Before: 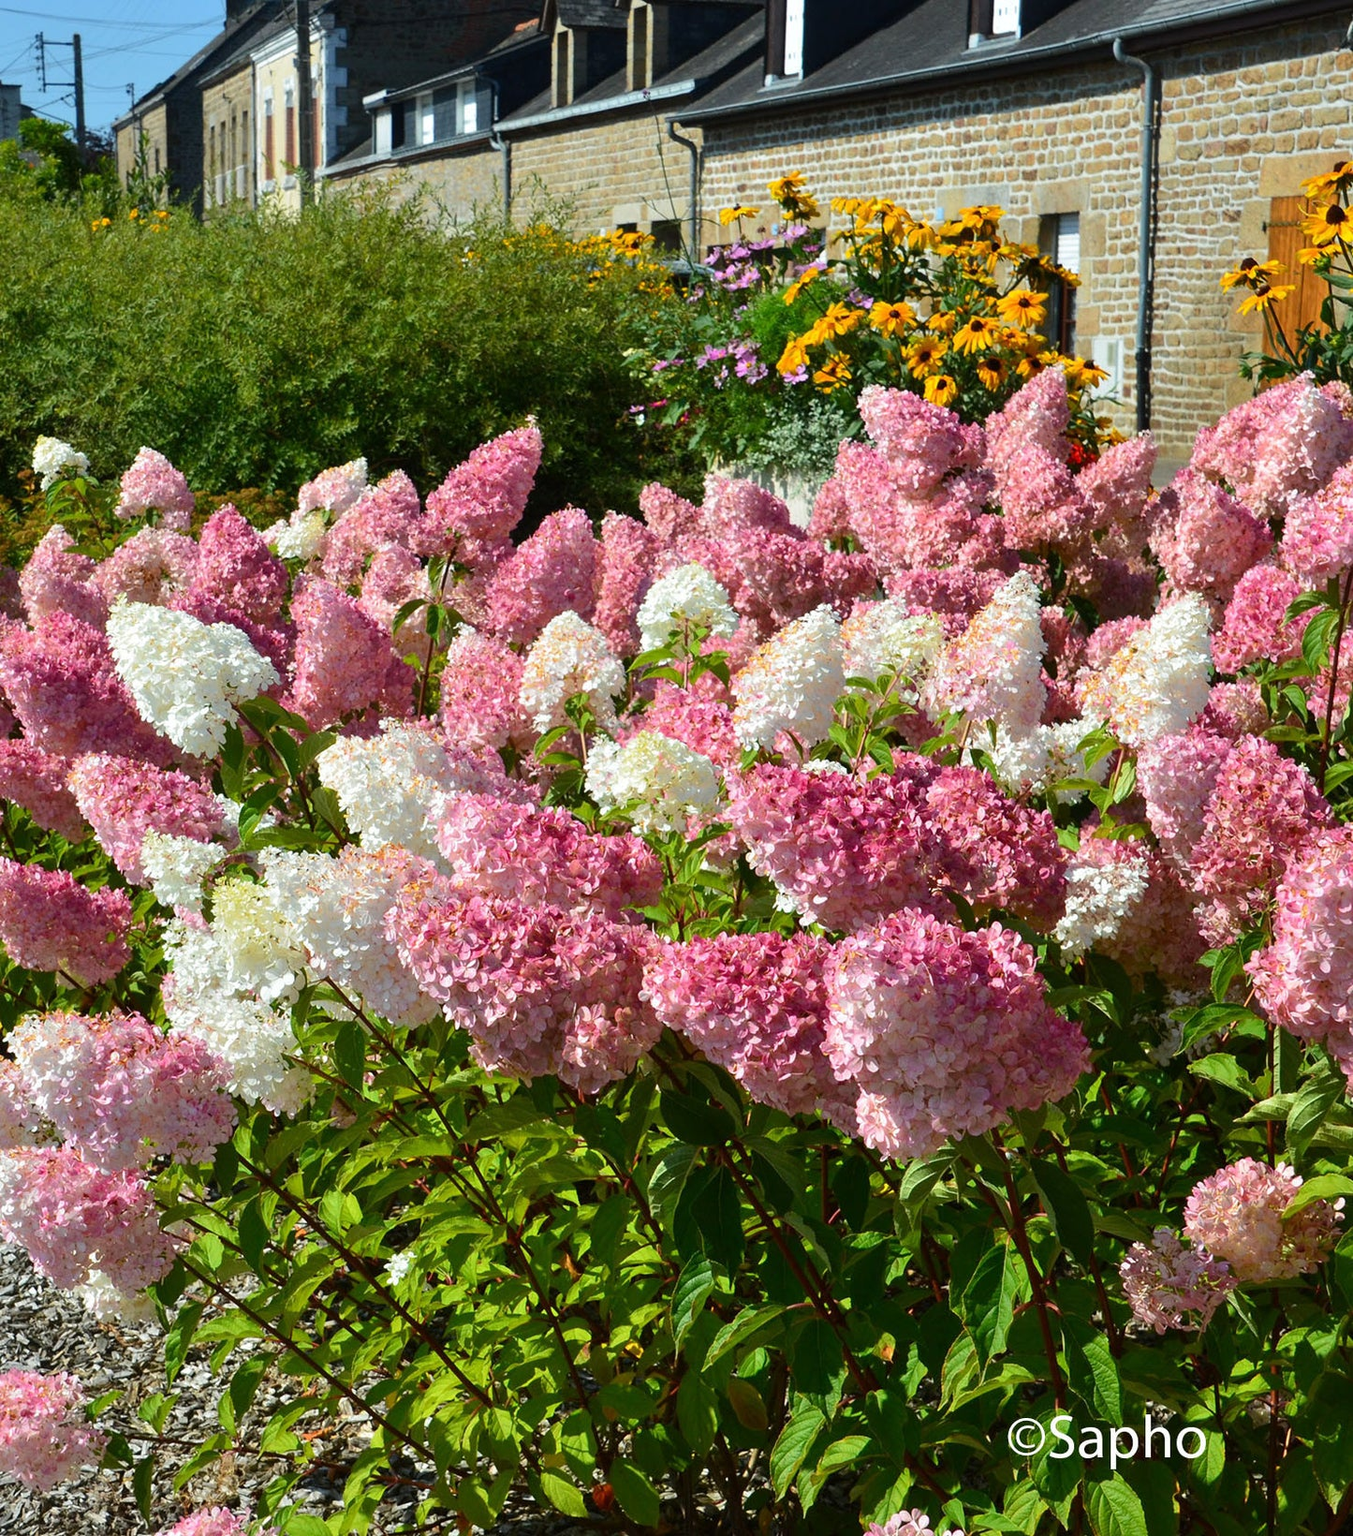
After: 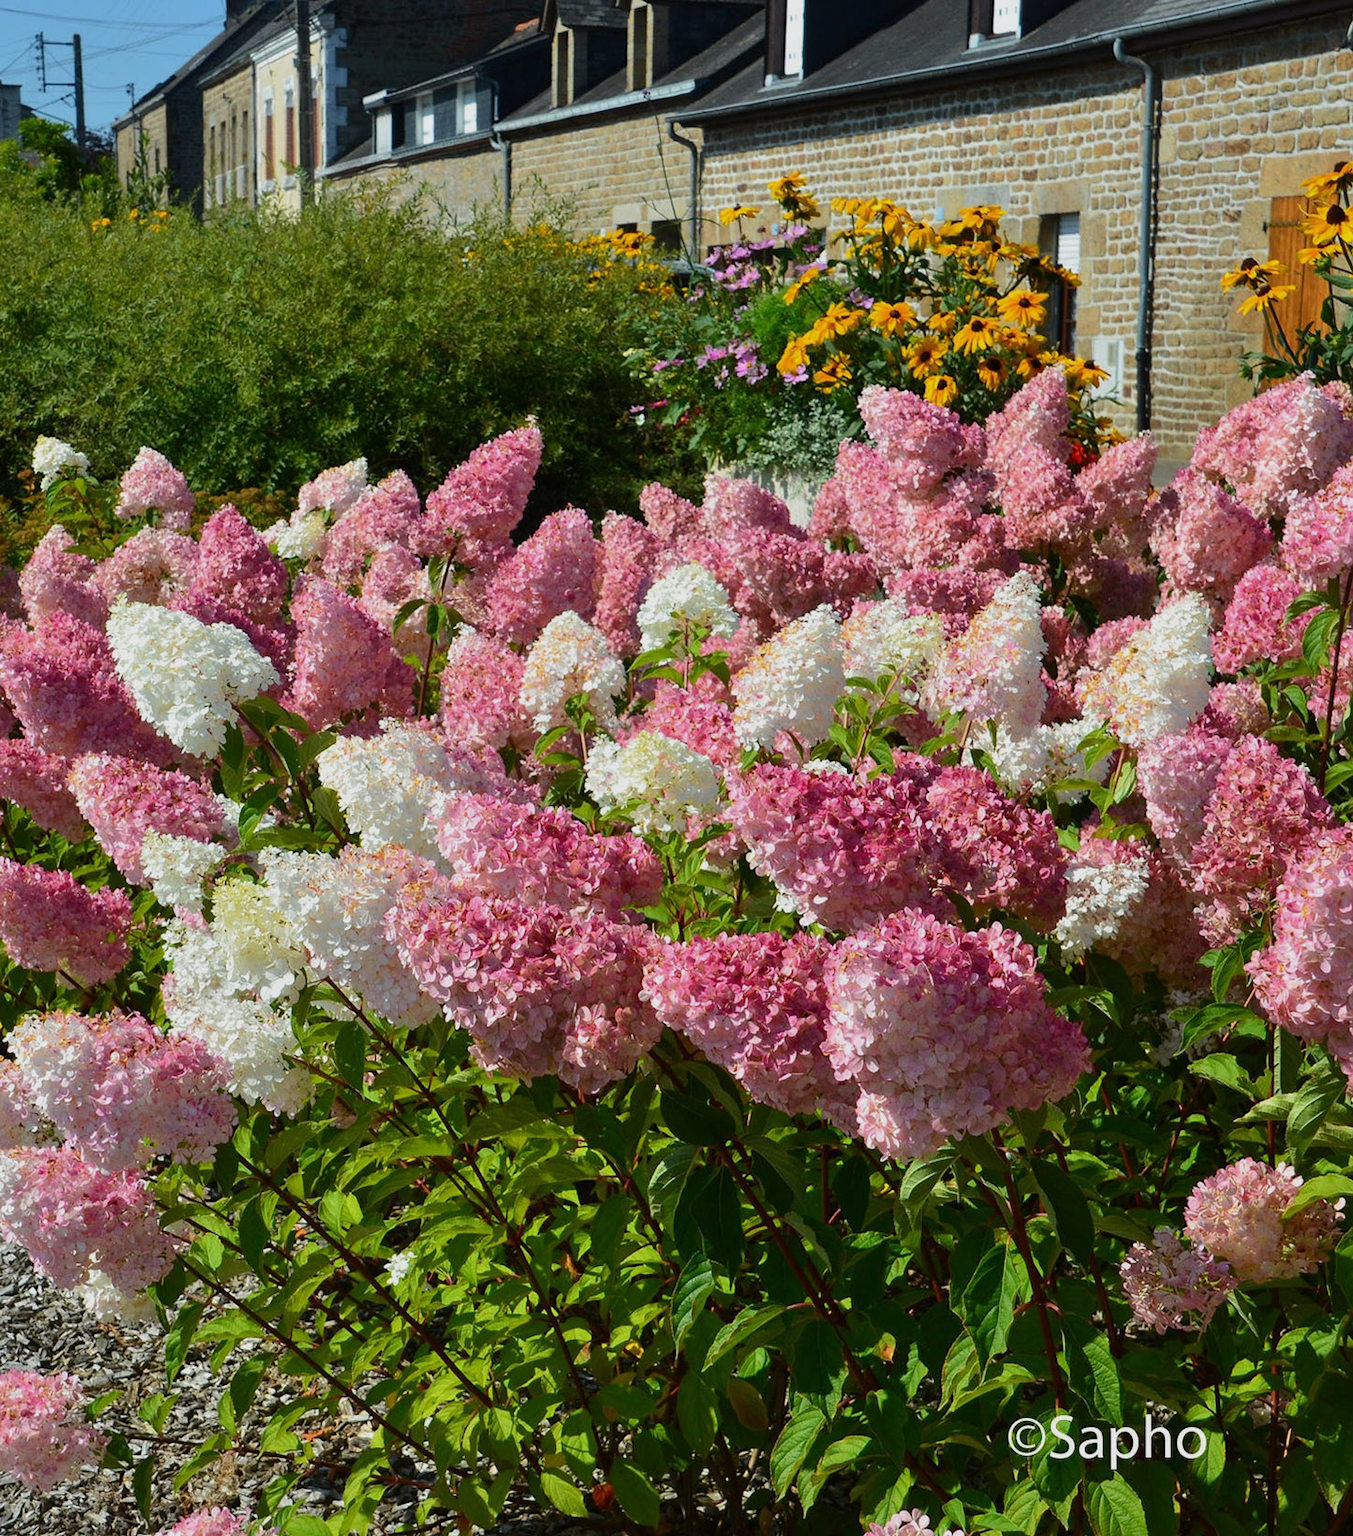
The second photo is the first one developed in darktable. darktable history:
base curve: preserve colors none
exposure: exposure -0.328 EV, compensate exposure bias true, compensate highlight preservation false
